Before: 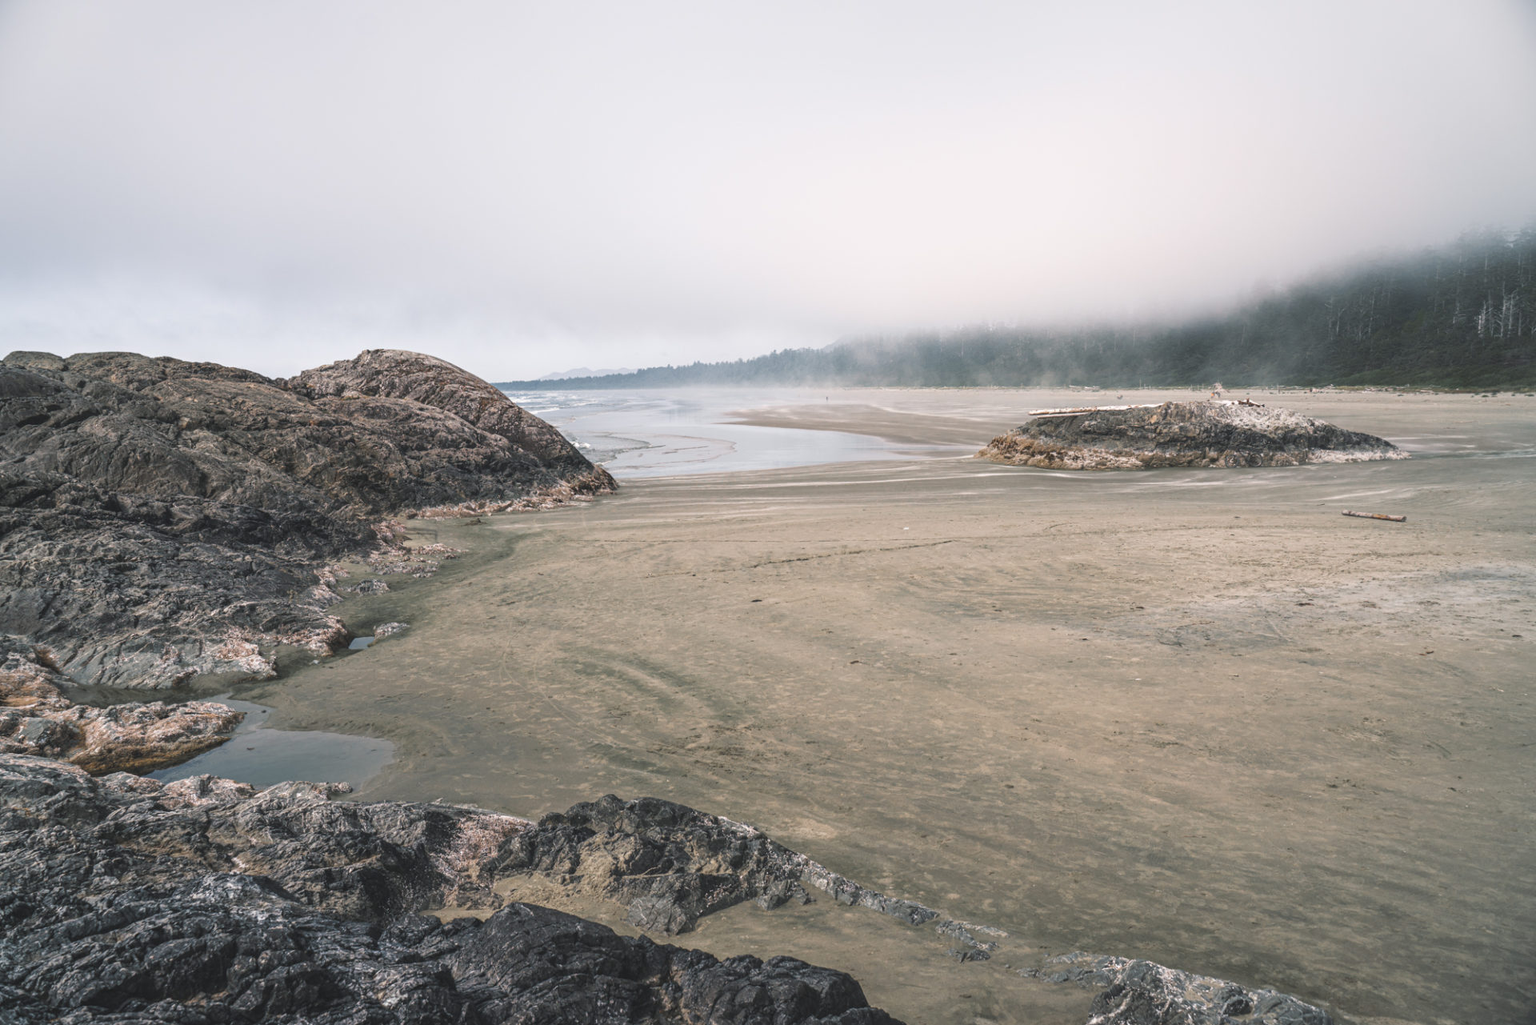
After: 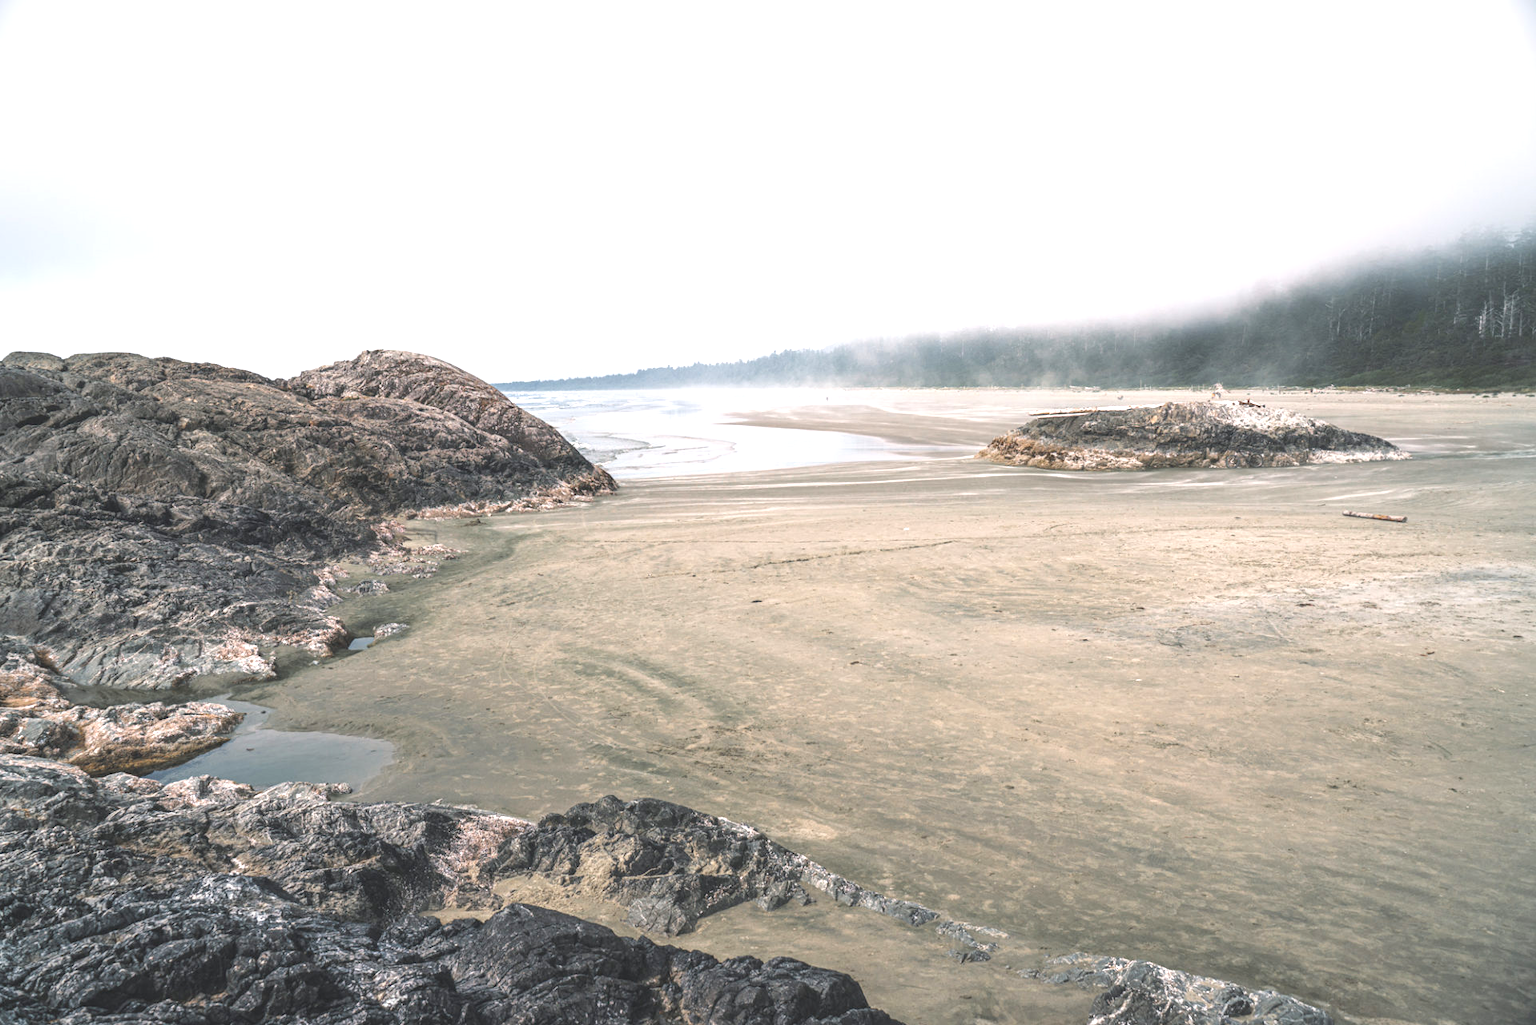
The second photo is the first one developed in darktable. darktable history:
exposure: exposure 0.738 EV, compensate exposure bias true, compensate highlight preservation false
crop: left 0.072%
